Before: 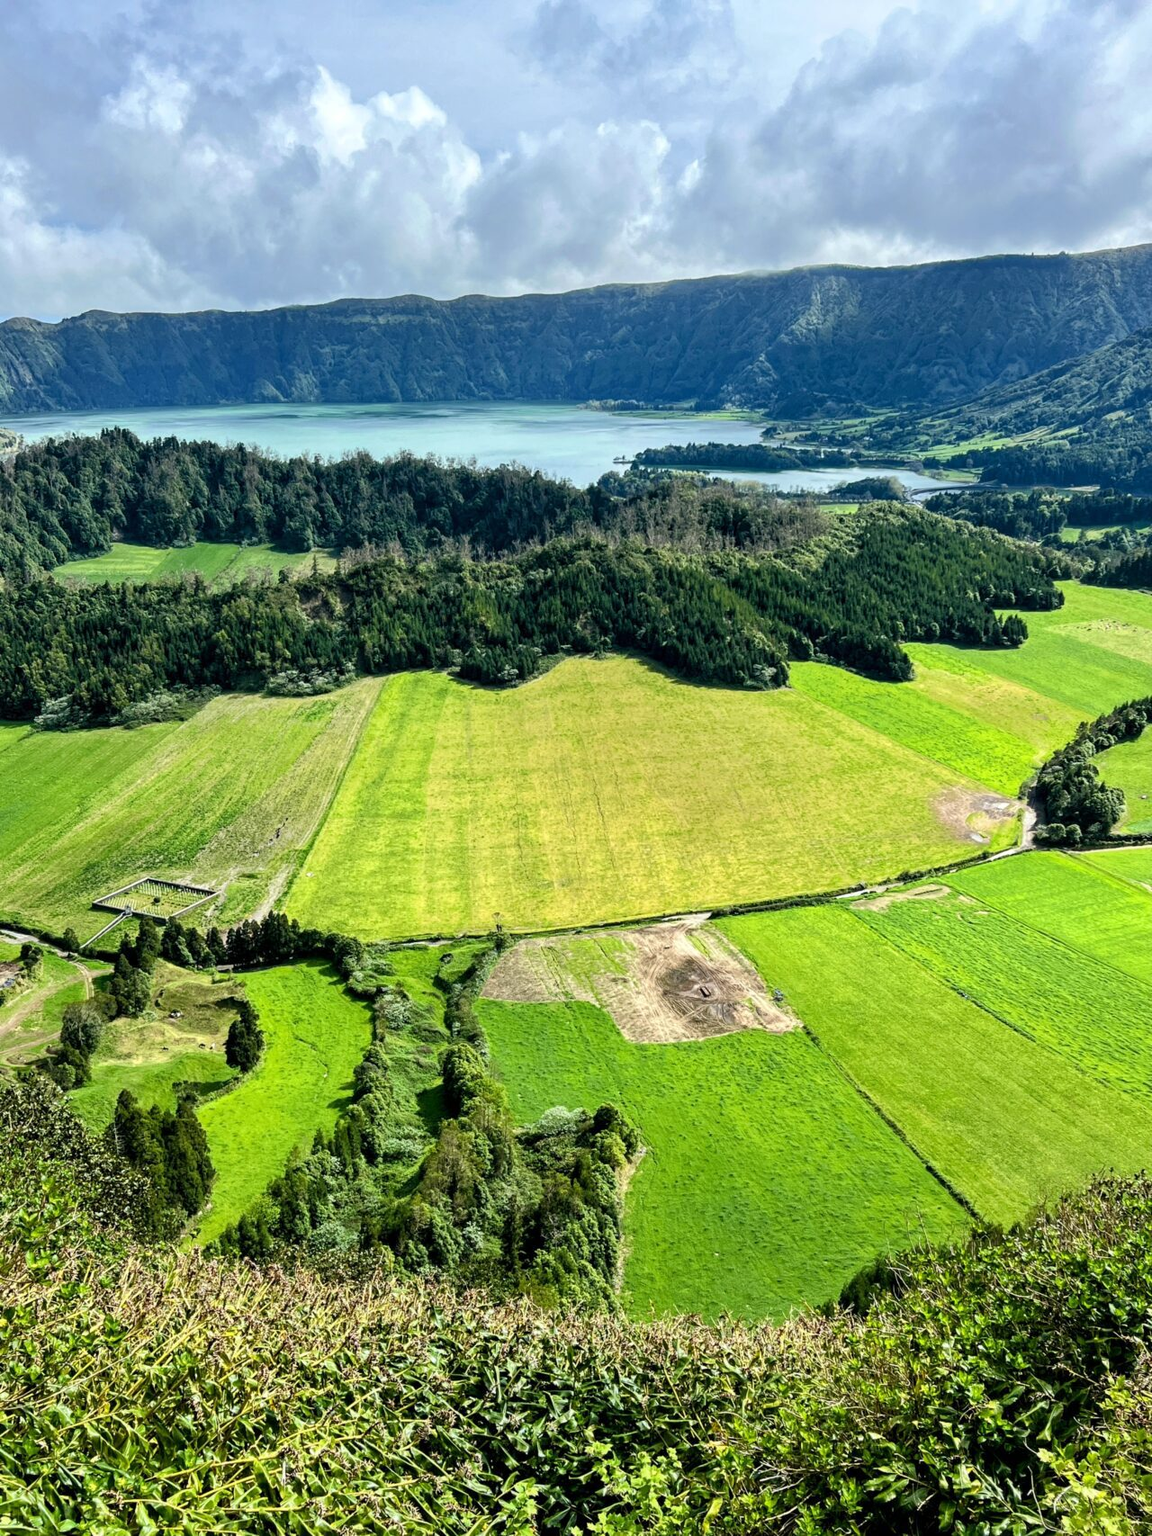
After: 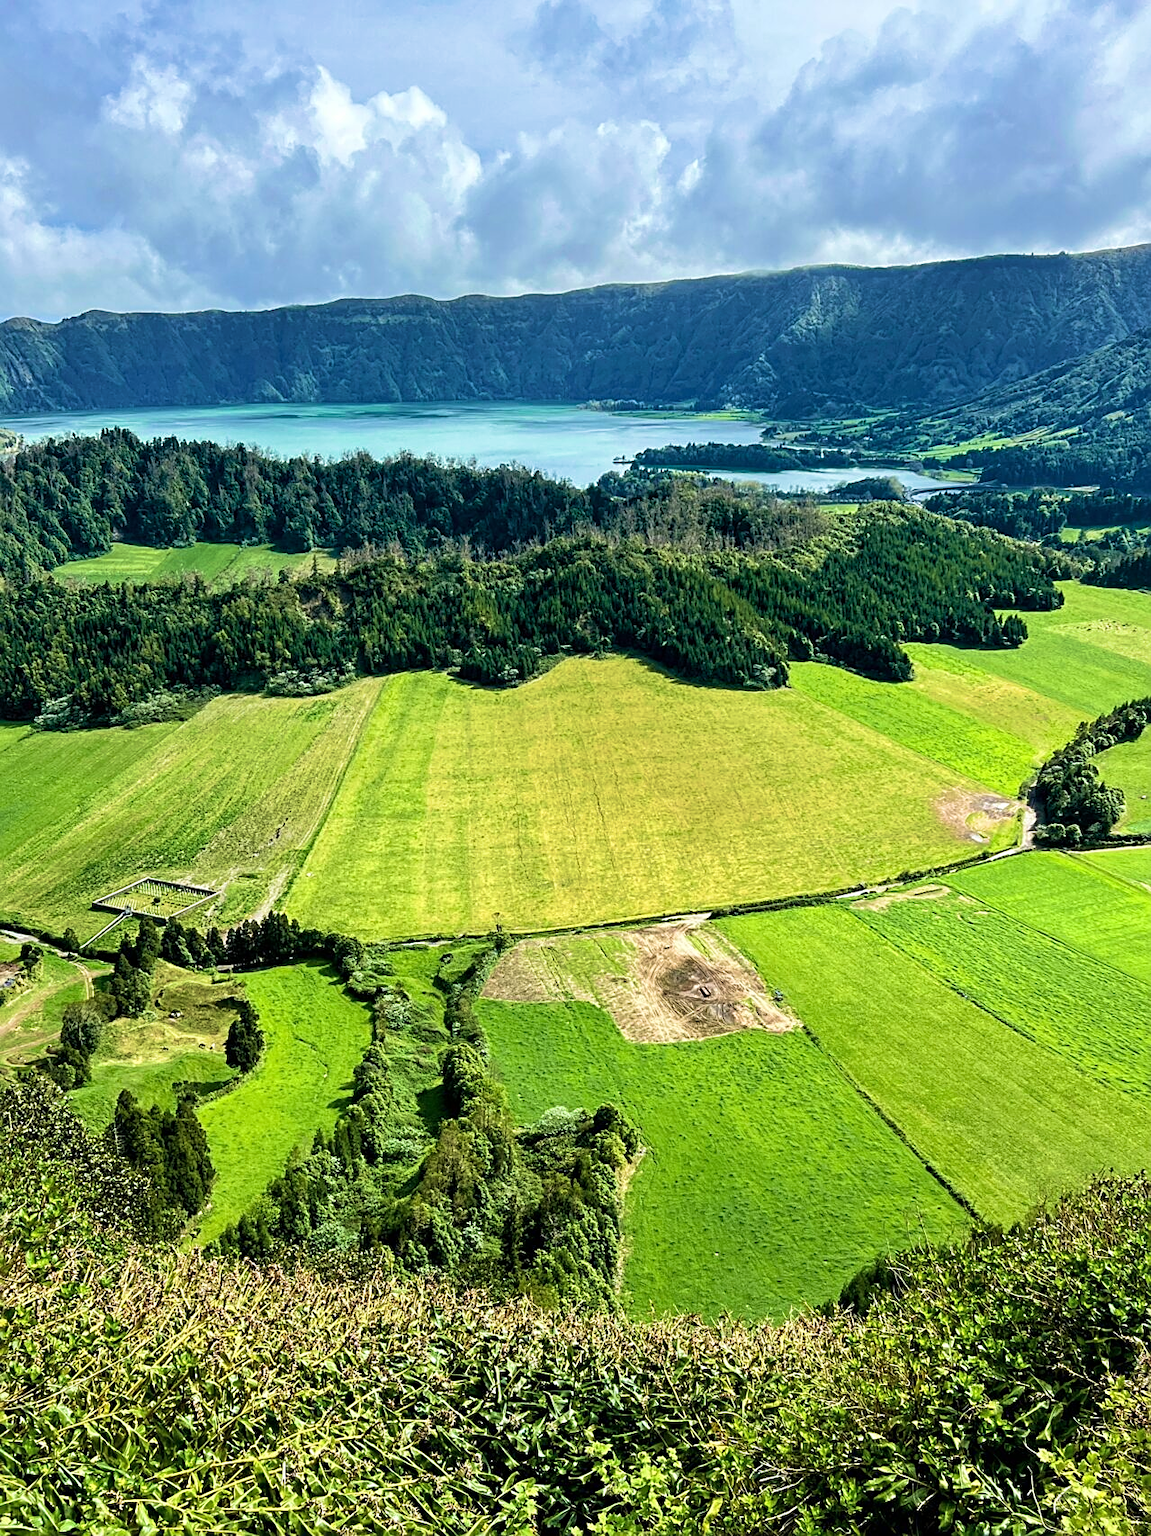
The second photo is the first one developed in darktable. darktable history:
velvia: strength 45%
sharpen: on, module defaults
